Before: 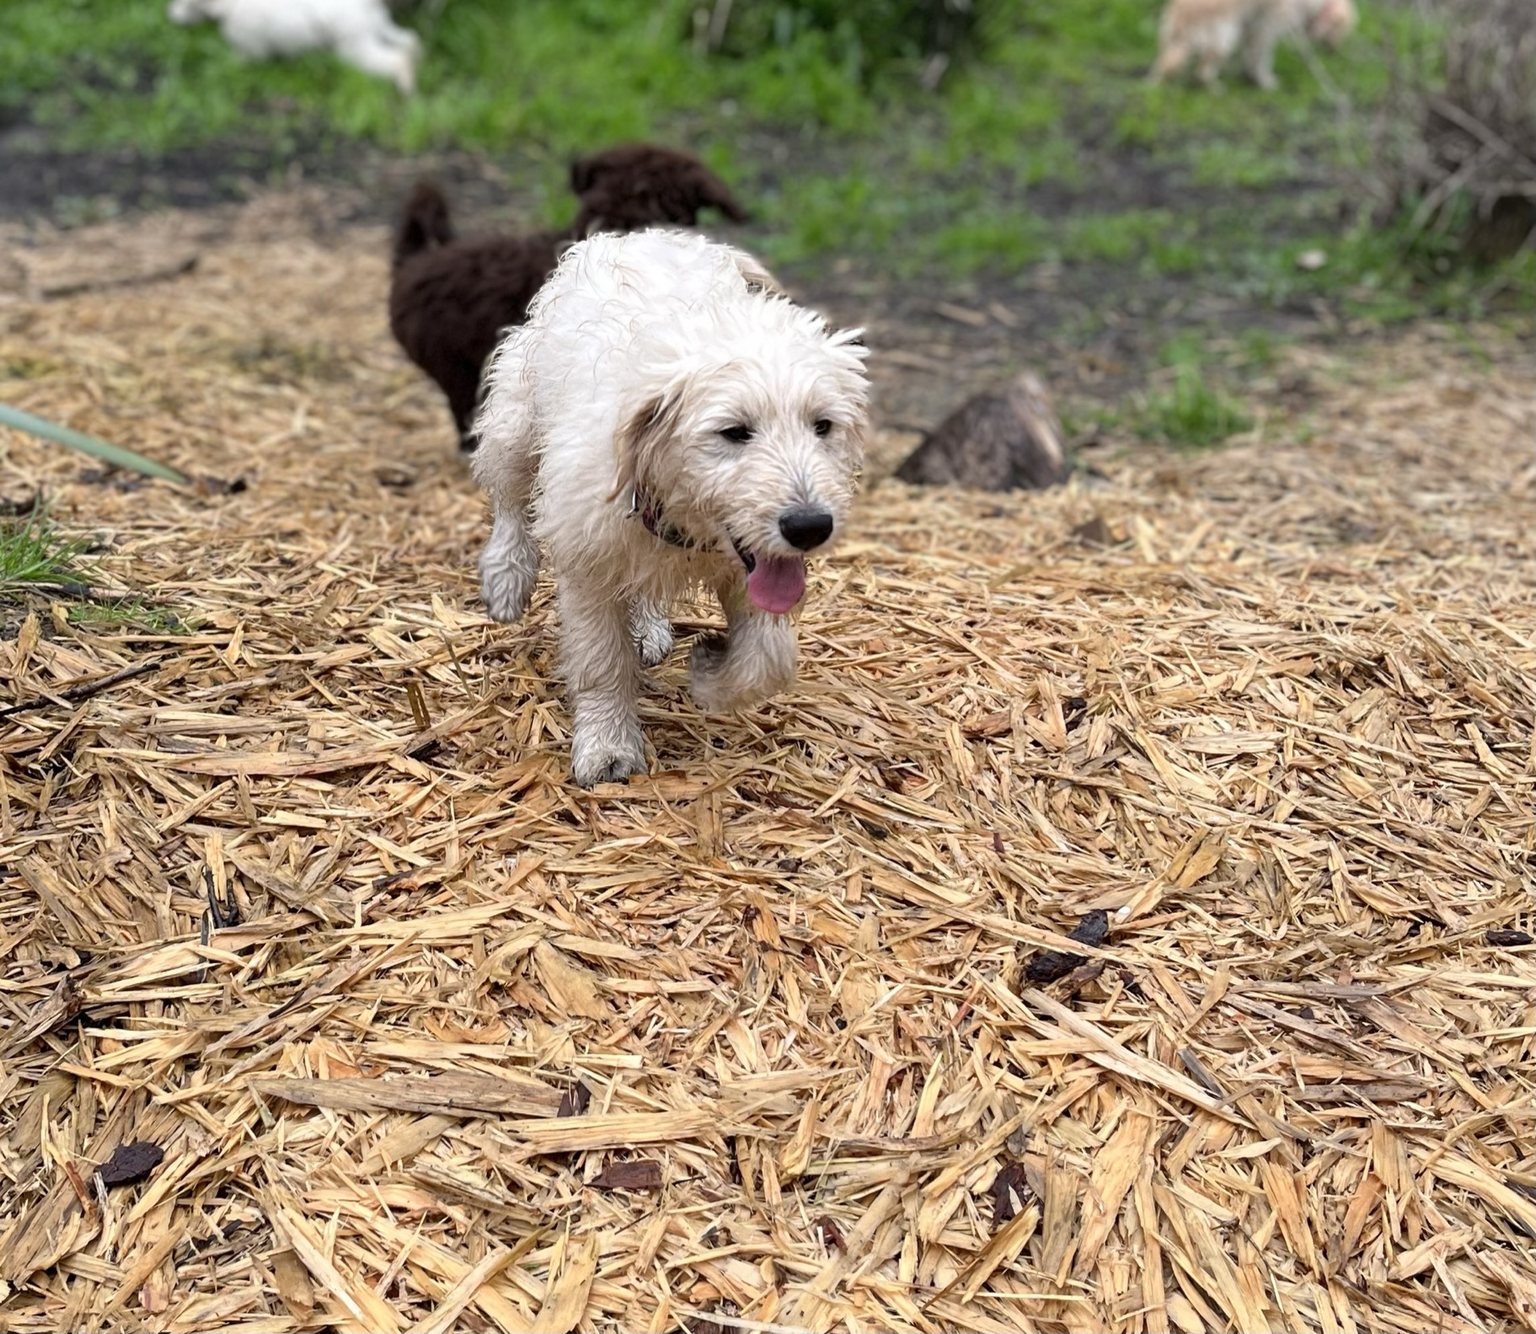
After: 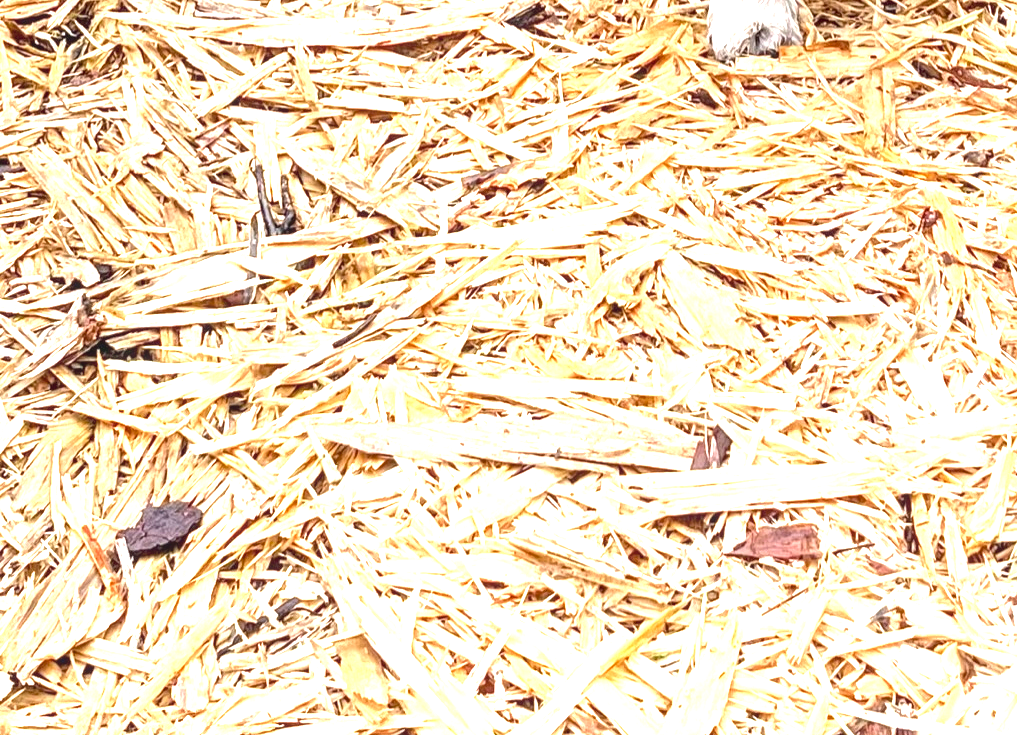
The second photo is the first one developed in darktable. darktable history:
local contrast: on, module defaults
exposure: exposure 1.994 EV, compensate highlight preservation false
crop and rotate: top 55.322%, right 46.516%, bottom 0.172%
